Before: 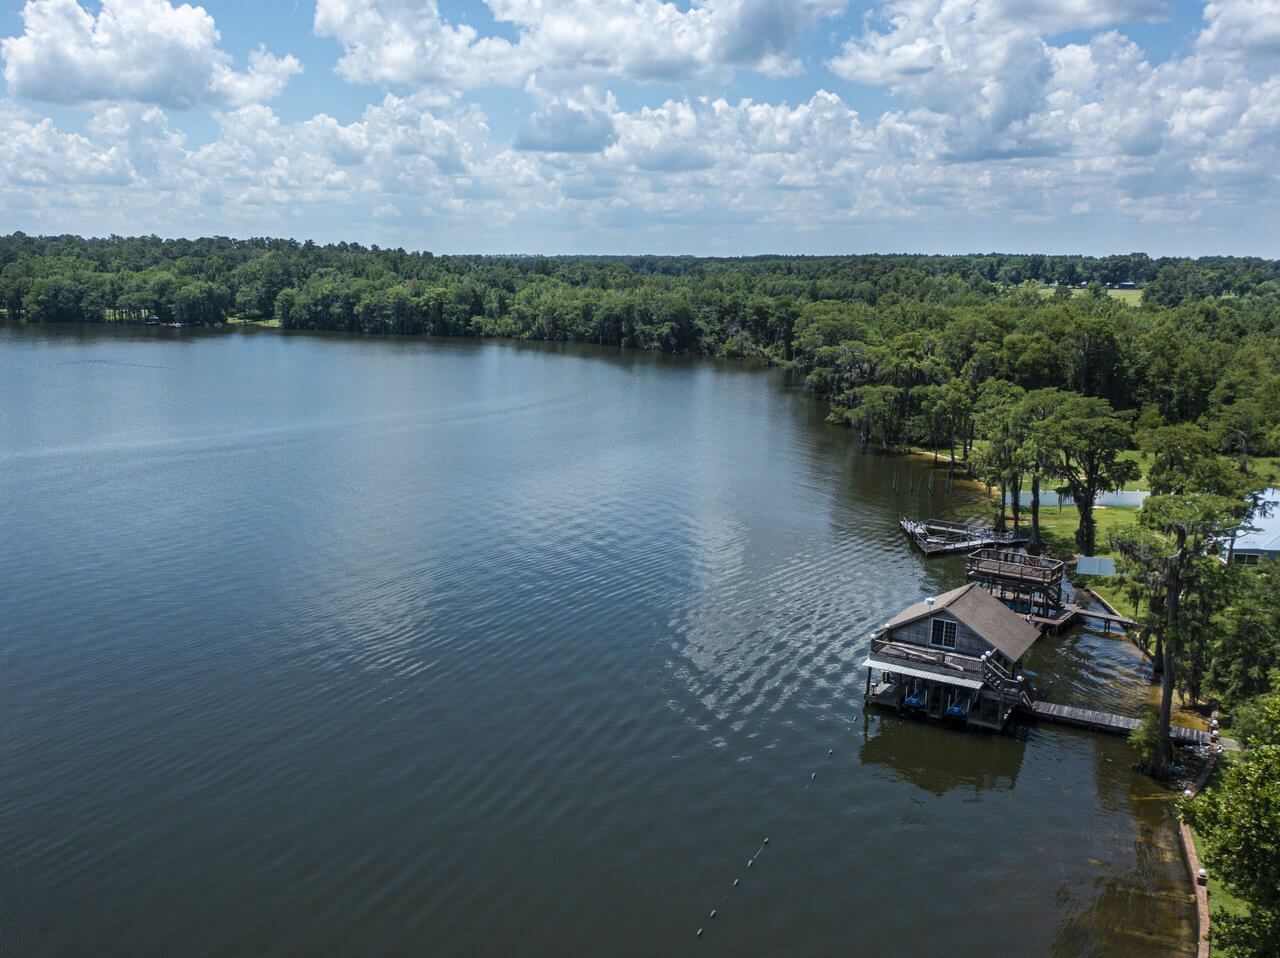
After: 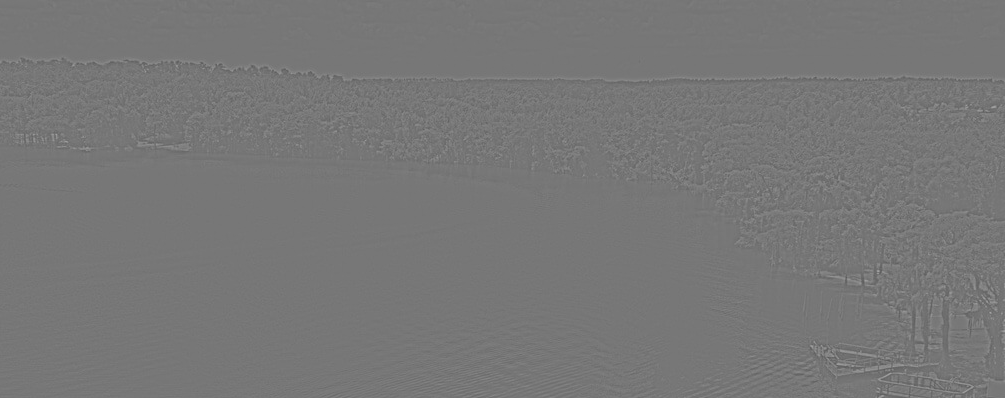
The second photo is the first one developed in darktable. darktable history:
highpass: sharpness 5.84%, contrast boost 8.44%
crop: left 7.036%, top 18.398%, right 14.379%, bottom 40.043%
